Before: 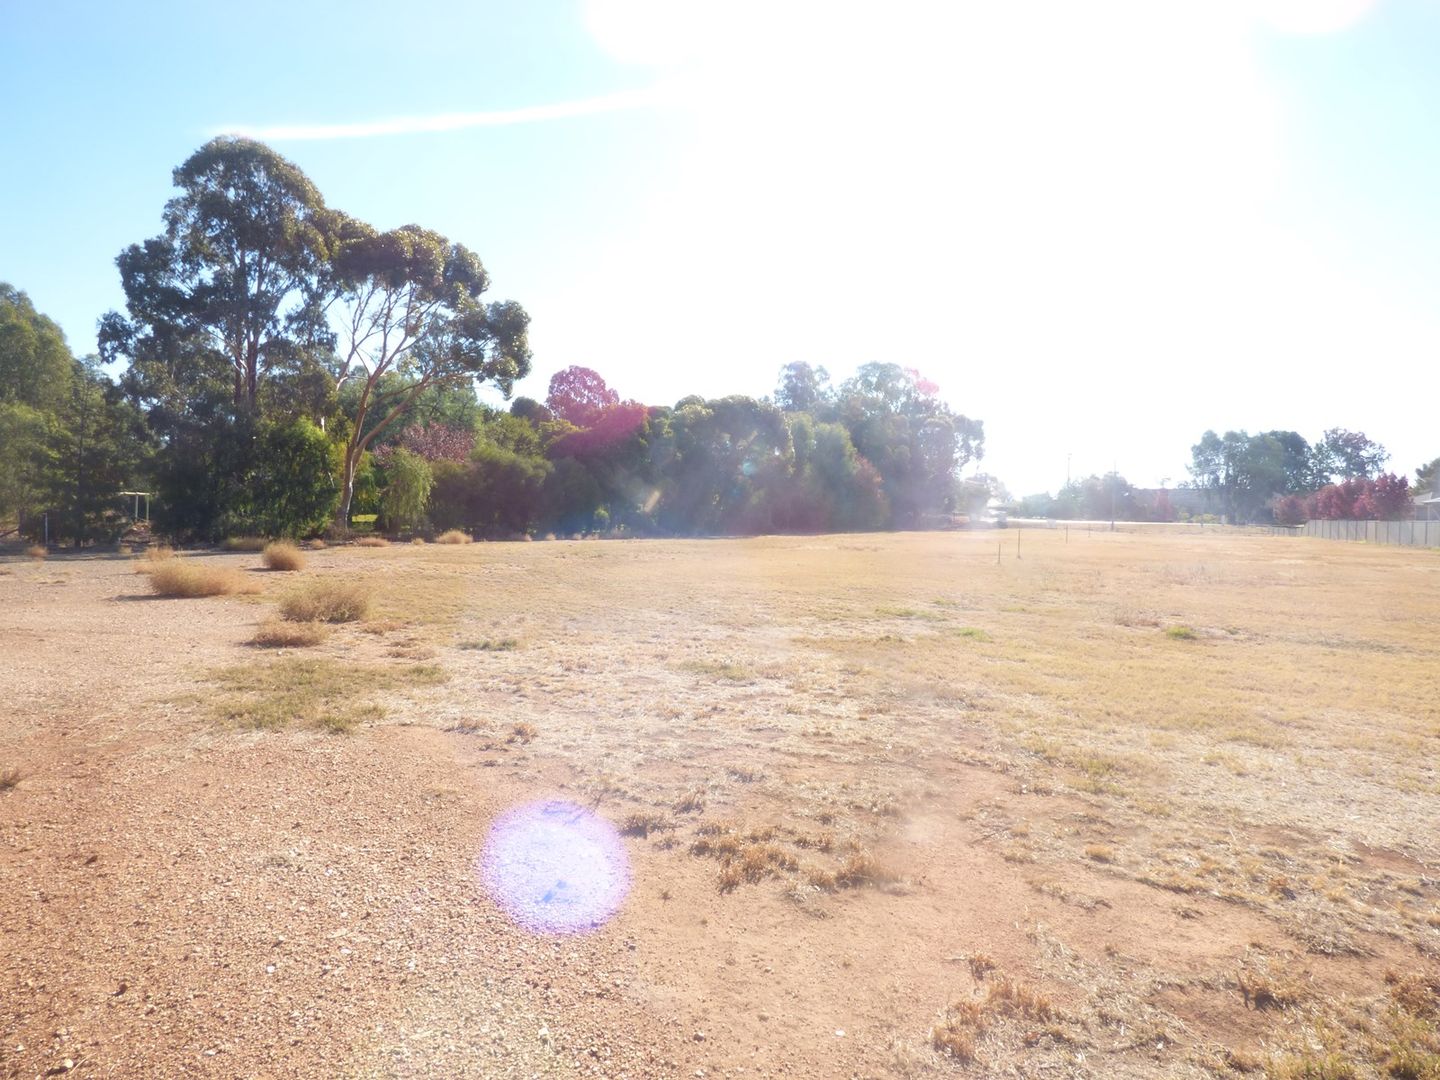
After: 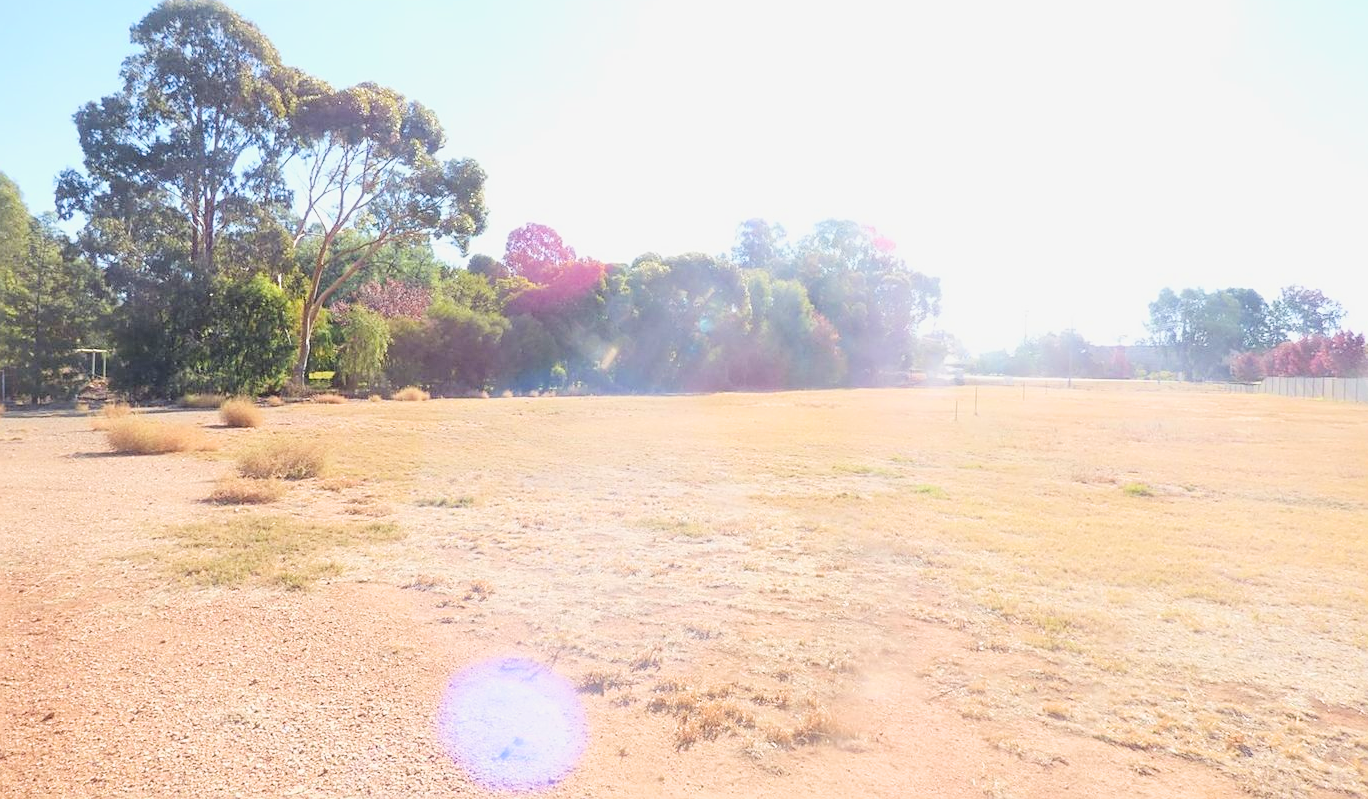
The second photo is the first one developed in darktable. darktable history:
filmic rgb: black relative exposure -7.65 EV, white relative exposure 4.56 EV, hardness 3.61, color science v6 (2022)
crop and rotate: left 2.991%, top 13.302%, right 1.981%, bottom 12.636%
sharpen: on, module defaults
exposure: exposure 1.15 EV, compensate highlight preservation false
